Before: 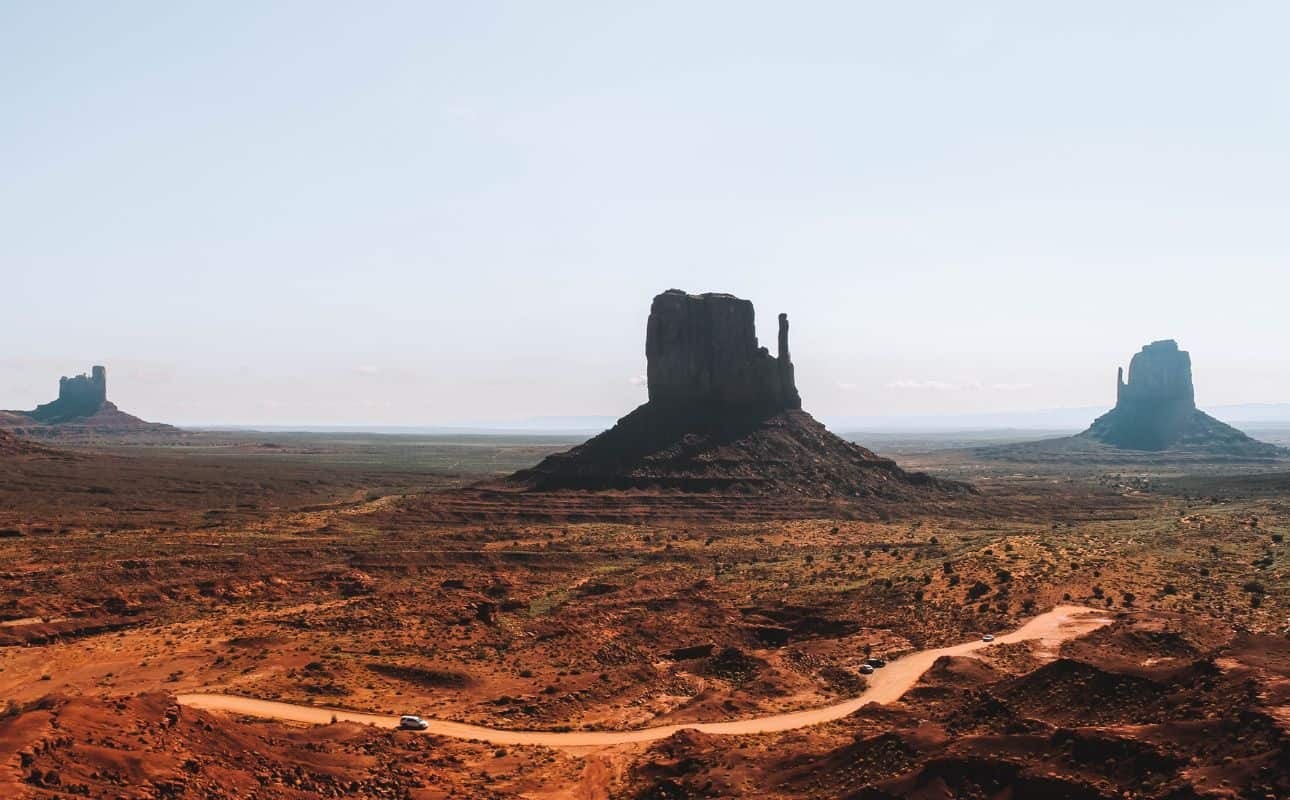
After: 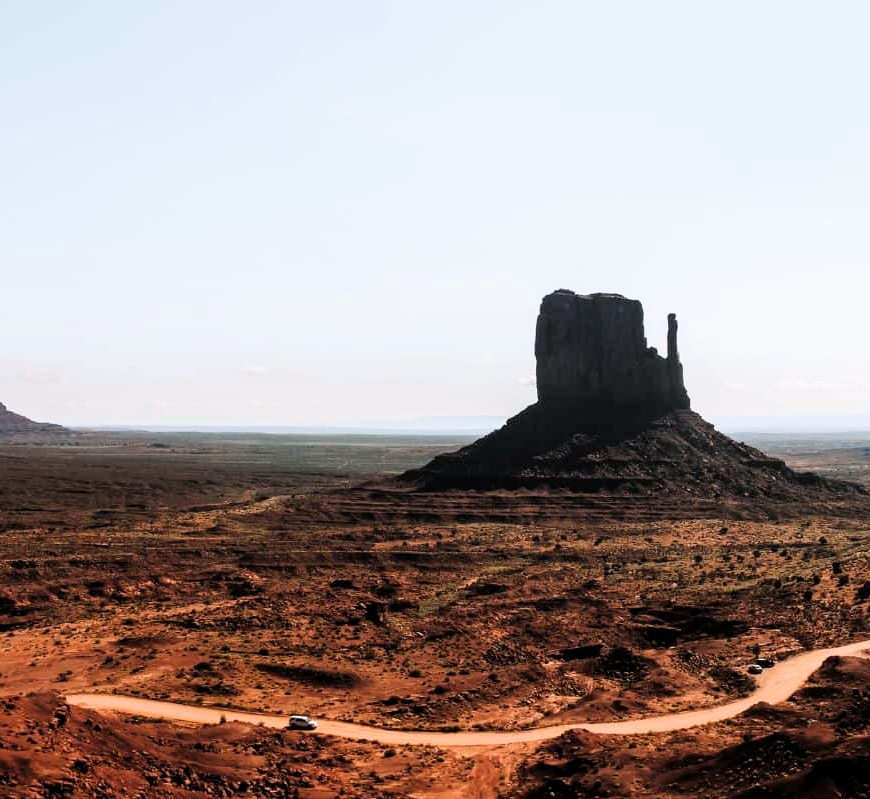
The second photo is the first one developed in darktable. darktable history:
filmic rgb: black relative exposure -8.7 EV, white relative exposure 2.72 EV, target black luminance 0%, hardness 6.26, latitude 76.89%, contrast 1.329, shadows ↔ highlights balance -0.363%
crop and rotate: left 8.627%, right 23.874%
